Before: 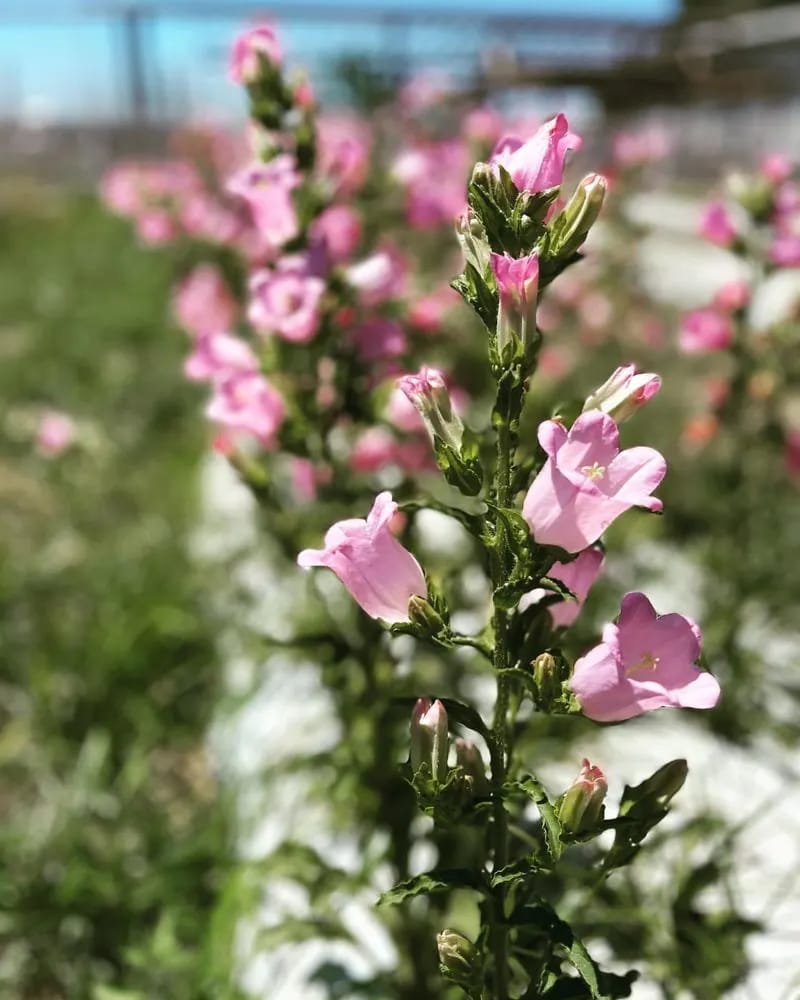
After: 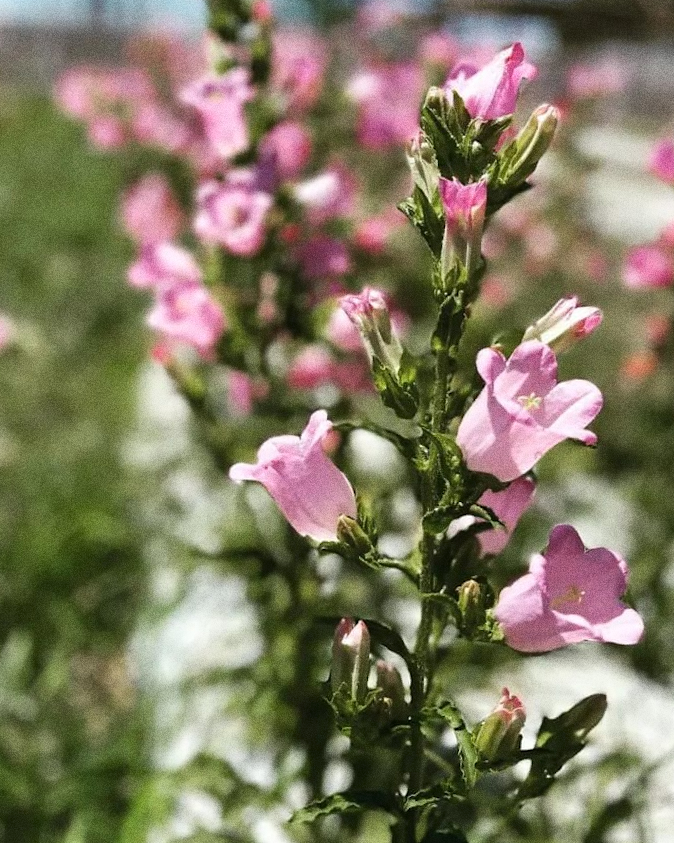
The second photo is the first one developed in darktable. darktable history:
grain: coarseness 11.82 ISO, strength 36.67%, mid-tones bias 74.17%
crop and rotate: angle -3.27°, left 5.211%, top 5.211%, right 4.607%, bottom 4.607%
